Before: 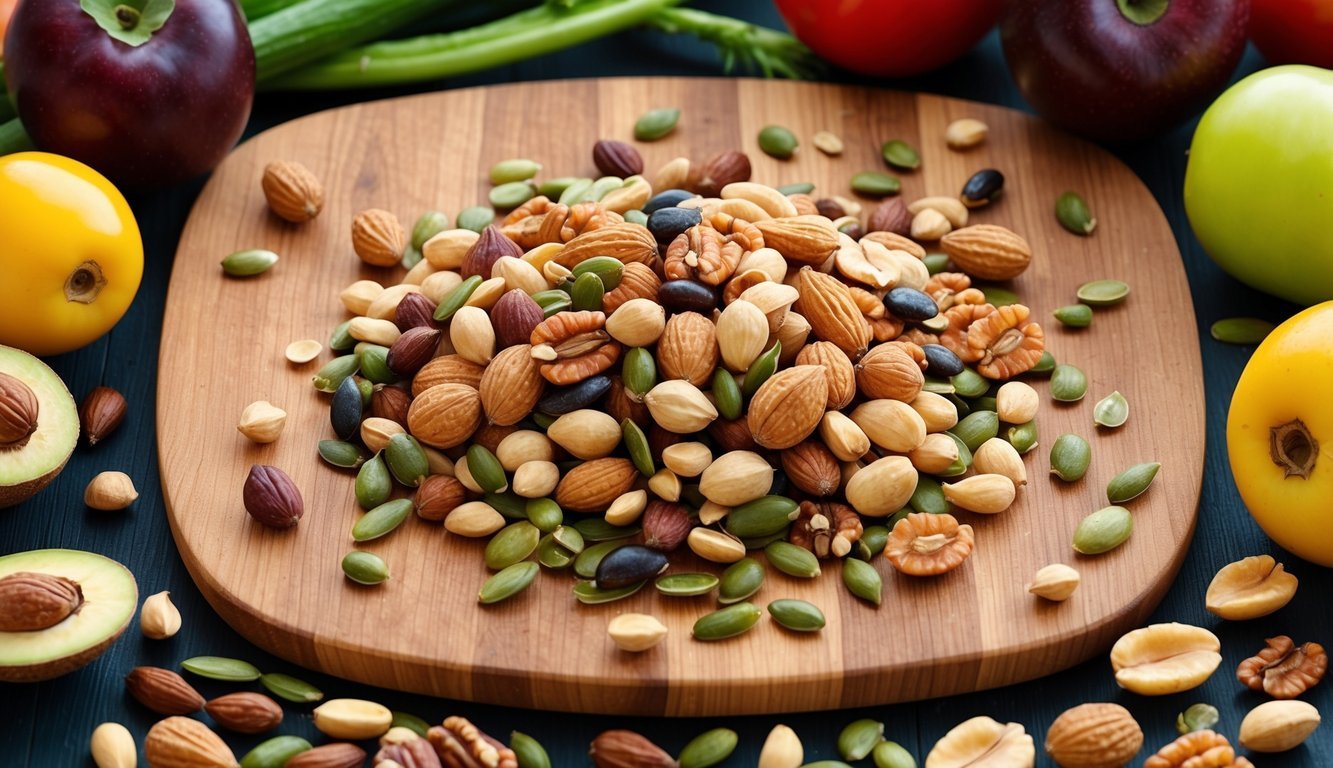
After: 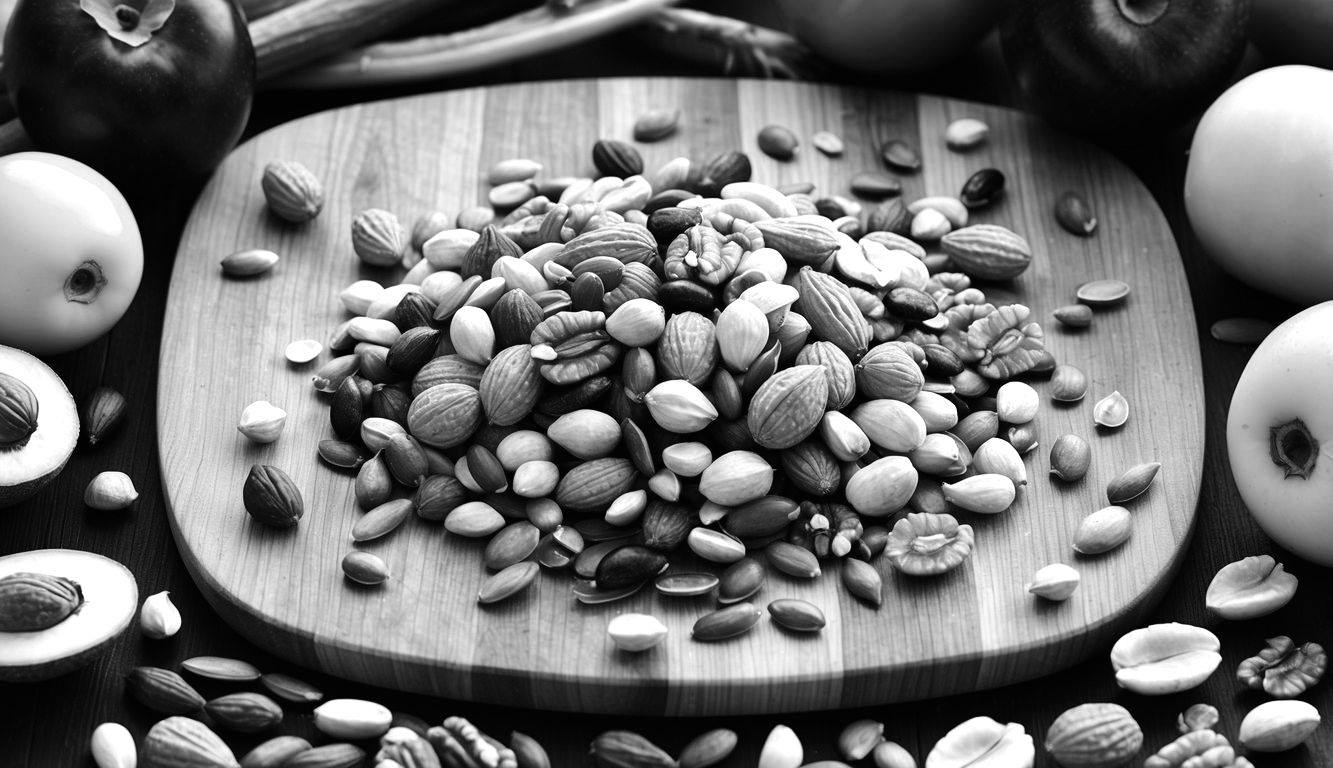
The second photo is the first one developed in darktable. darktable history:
monochrome: on, module defaults
exposure: black level correction 0, exposure 0.5 EV, compensate exposure bias true, compensate highlight preservation false
tone curve: curves: ch0 [(0, 0) (0.003, 0.006) (0.011, 0.007) (0.025, 0.01) (0.044, 0.015) (0.069, 0.023) (0.1, 0.031) (0.136, 0.045) (0.177, 0.066) (0.224, 0.098) (0.277, 0.139) (0.335, 0.194) (0.399, 0.254) (0.468, 0.346) (0.543, 0.45) (0.623, 0.56) (0.709, 0.667) (0.801, 0.78) (0.898, 0.891) (1, 1)], preserve colors none
shadows and highlights: shadows 30.63, highlights -63.22, shadows color adjustment 98%, highlights color adjustment 58.61%, soften with gaussian
